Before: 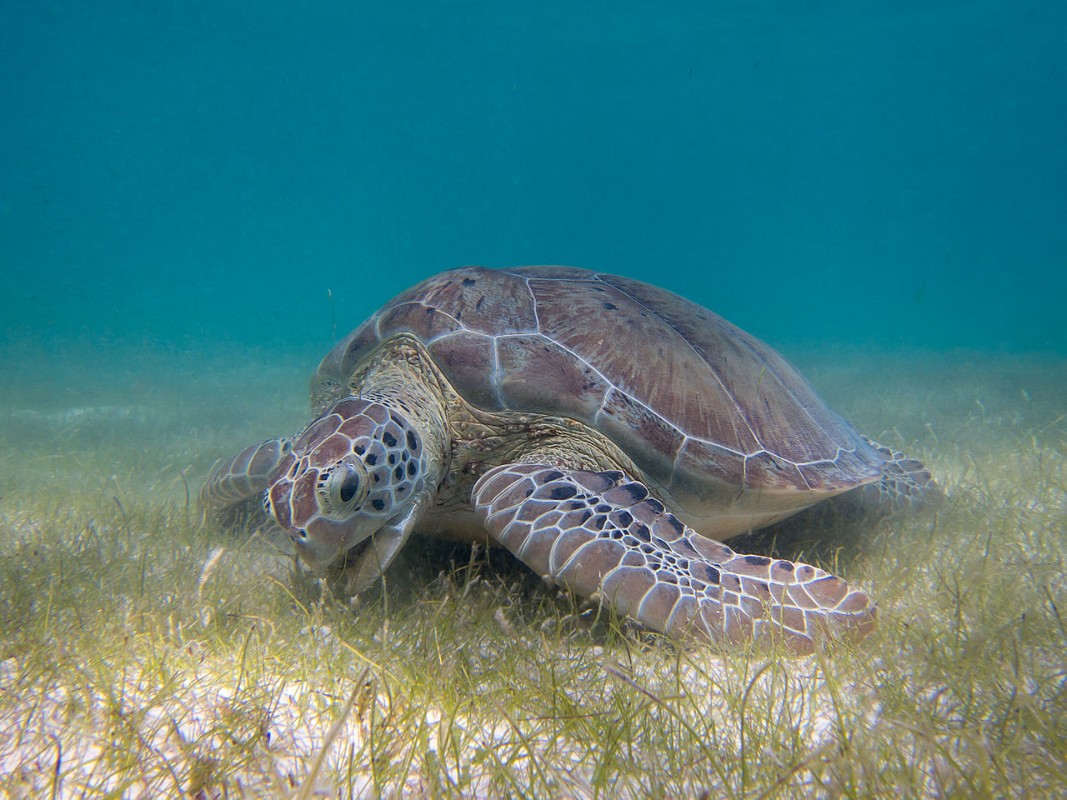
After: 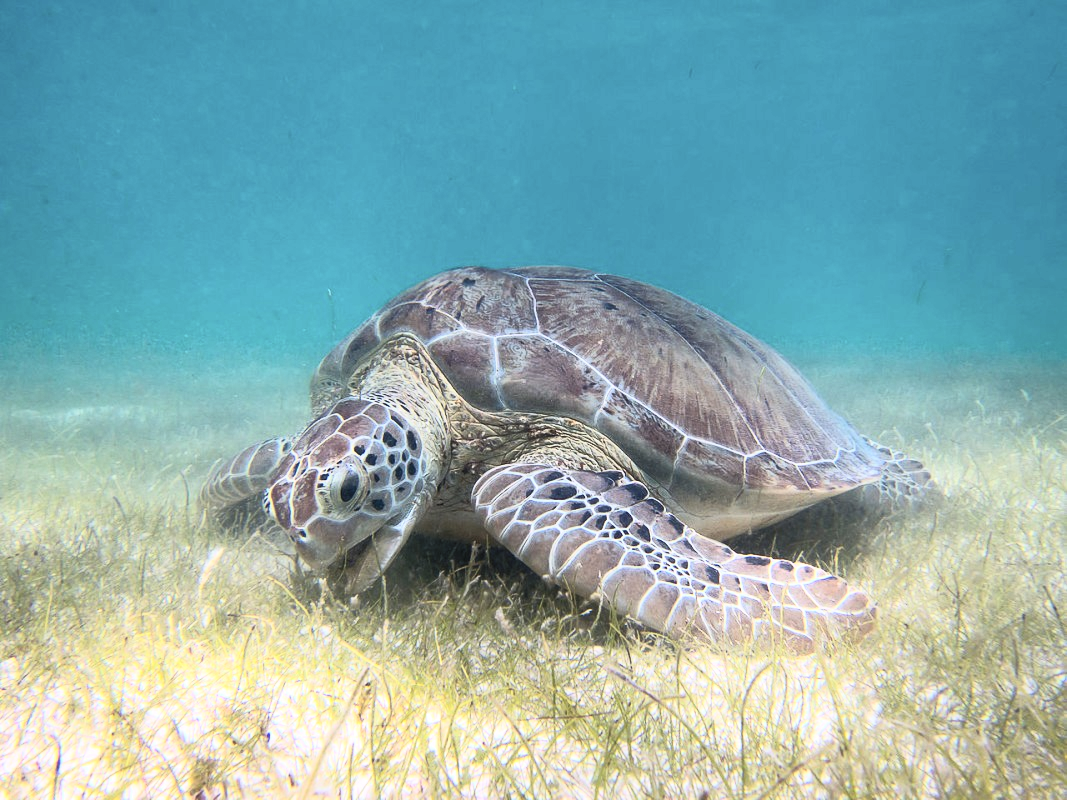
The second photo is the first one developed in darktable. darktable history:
contrast brightness saturation: contrast 0.39, brightness 0.53
tone equalizer: -8 EV -0.417 EV, -7 EV -0.389 EV, -6 EV -0.333 EV, -5 EV -0.222 EV, -3 EV 0.222 EV, -2 EV 0.333 EV, -1 EV 0.389 EV, +0 EV 0.417 EV, edges refinement/feathering 500, mask exposure compensation -1.57 EV, preserve details no
exposure: black level correction 0.001, exposure -0.2 EV, compensate highlight preservation false
